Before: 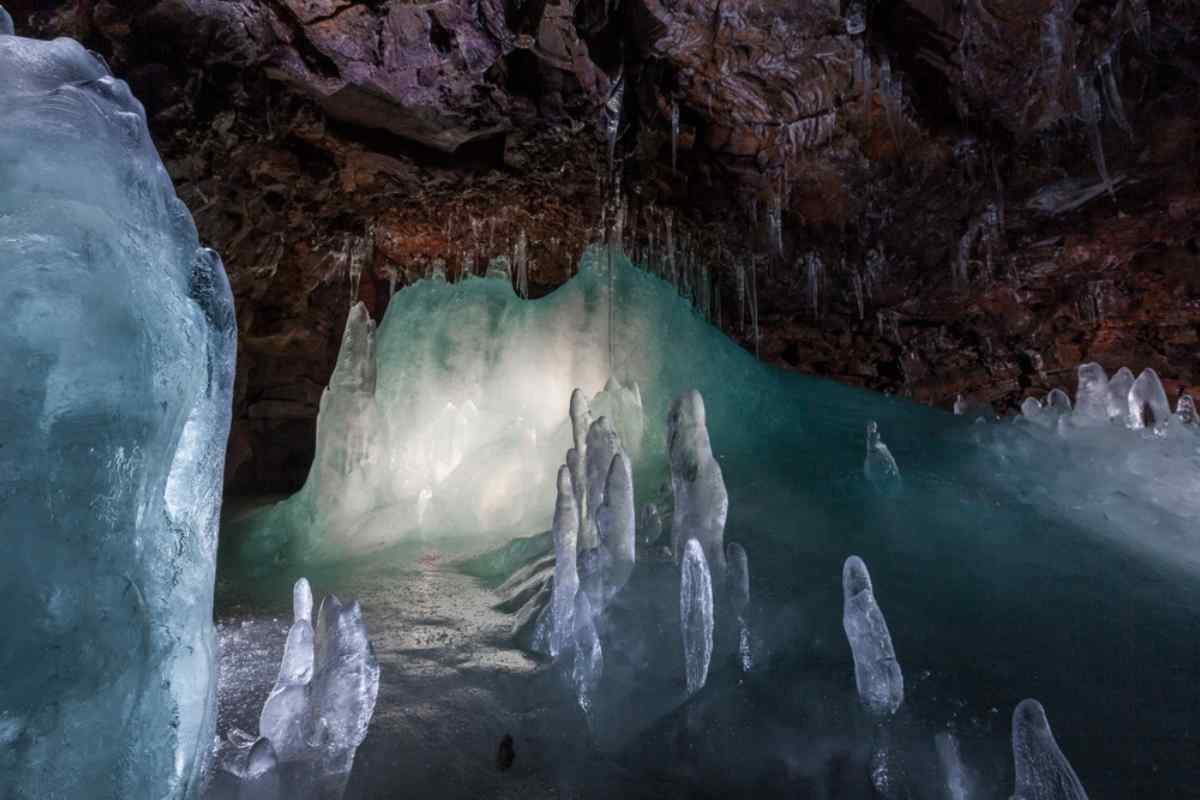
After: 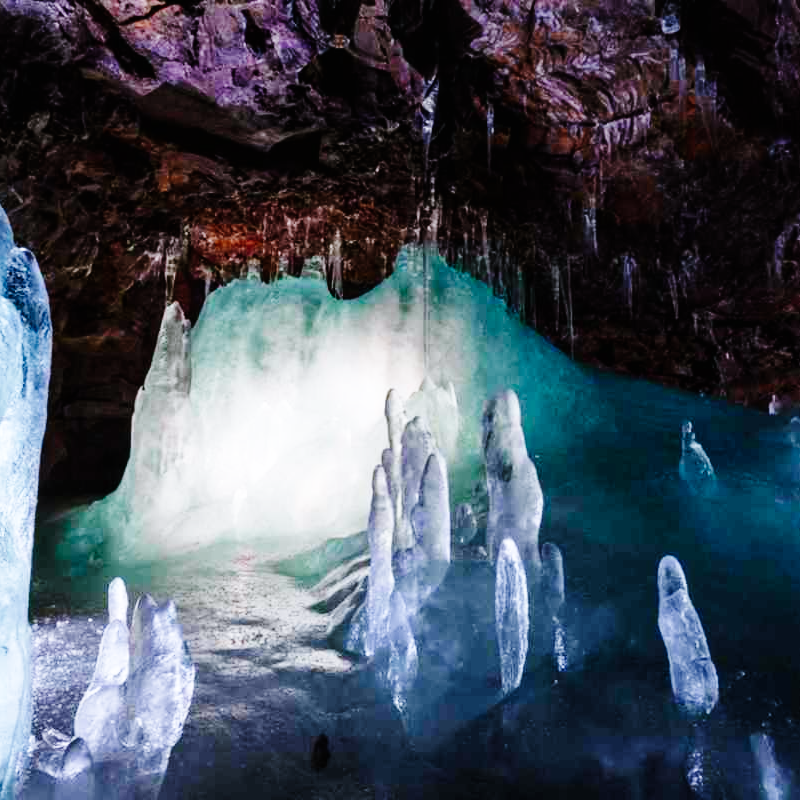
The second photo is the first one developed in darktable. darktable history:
crop and rotate: left 15.446%, right 17.836%
base curve: curves: ch0 [(0, 0) (0, 0) (0.002, 0.001) (0.008, 0.003) (0.019, 0.011) (0.037, 0.037) (0.064, 0.11) (0.102, 0.232) (0.152, 0.379) (0.216, 0.524) (0.296, 0.665) (0.394, 0.789) (0.512, 0.881) (0.651, 0.945) (0.813, 0.986) (1, 1)], preserve colors none
white balance: red 0.984, blue 1.059
